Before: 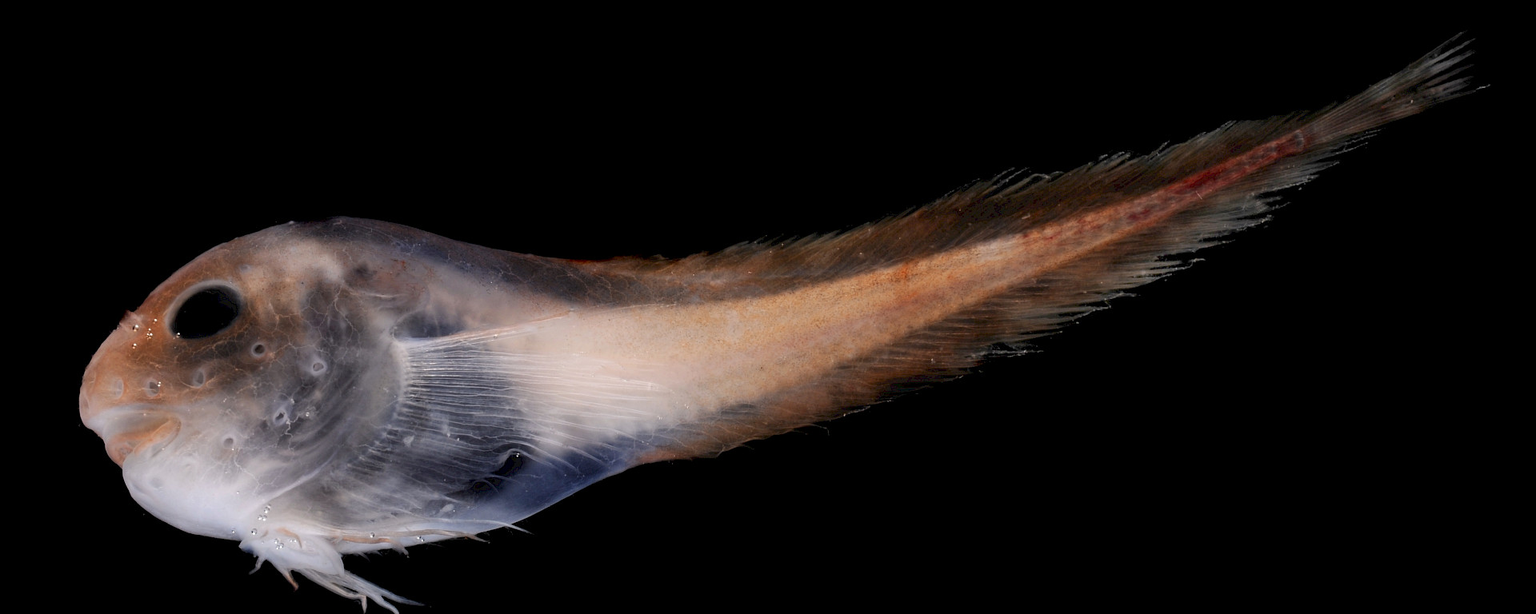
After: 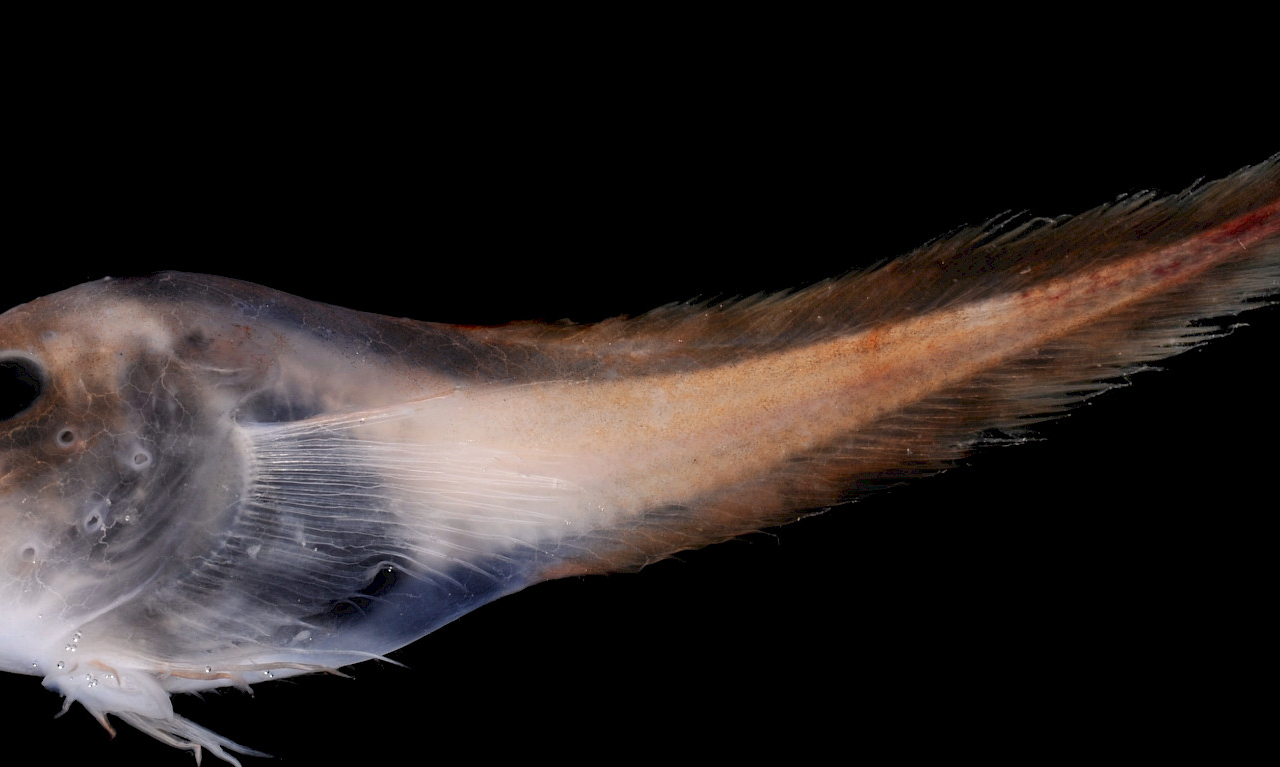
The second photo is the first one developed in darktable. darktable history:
crop and rotate: left 13.436%, right 19.866%
